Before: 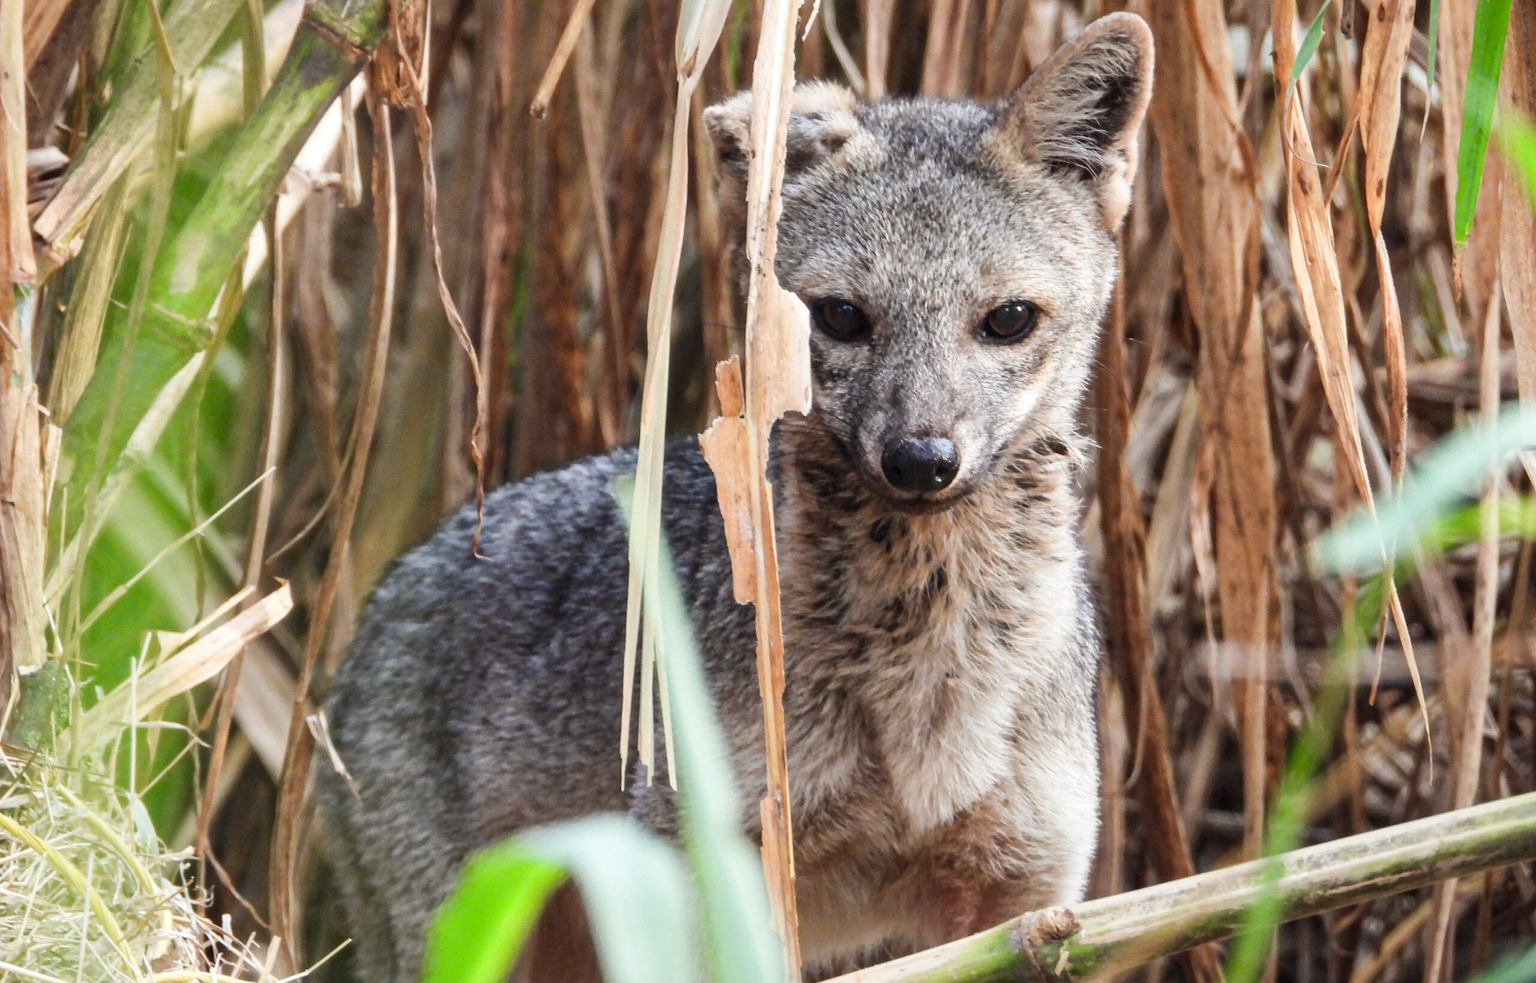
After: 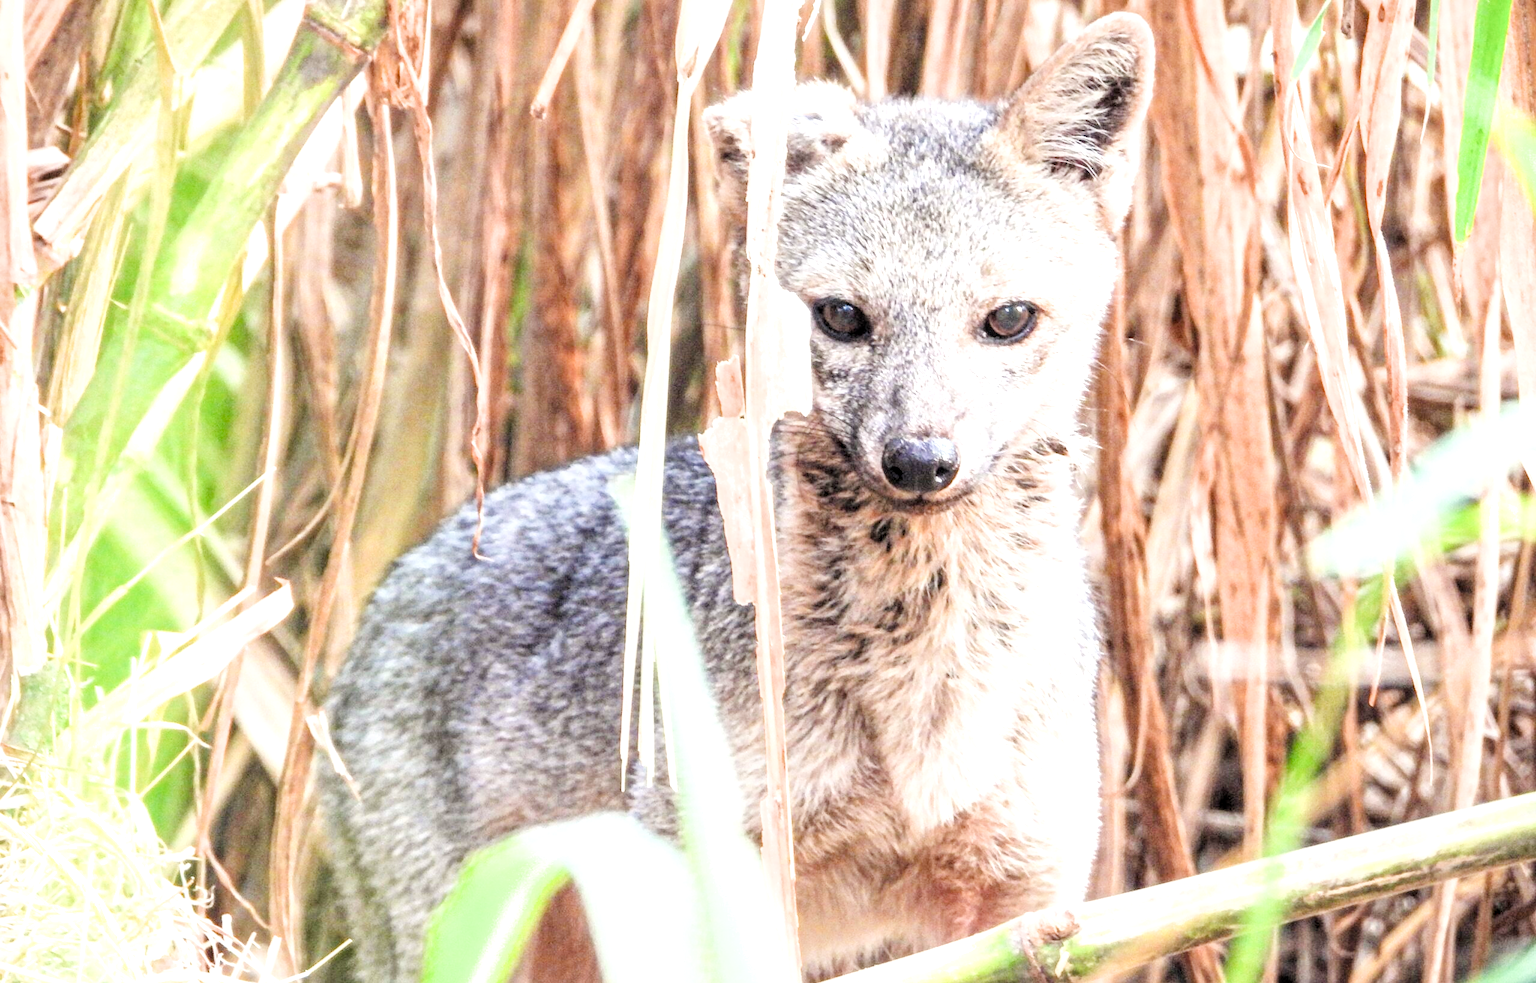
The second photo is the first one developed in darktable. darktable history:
filmic rgb: black relative exposure -4.38 EV, white relative exposure 4.56 EV, hardness 2.37, contrast 1.05
local contrast: highlights 99%, shadows 86%, detail 160%, midtone range 0.2
exposure: black level correction 0.001, exposure 2.607 EV, compensate exposure bias true, compensate highlight preservation false
